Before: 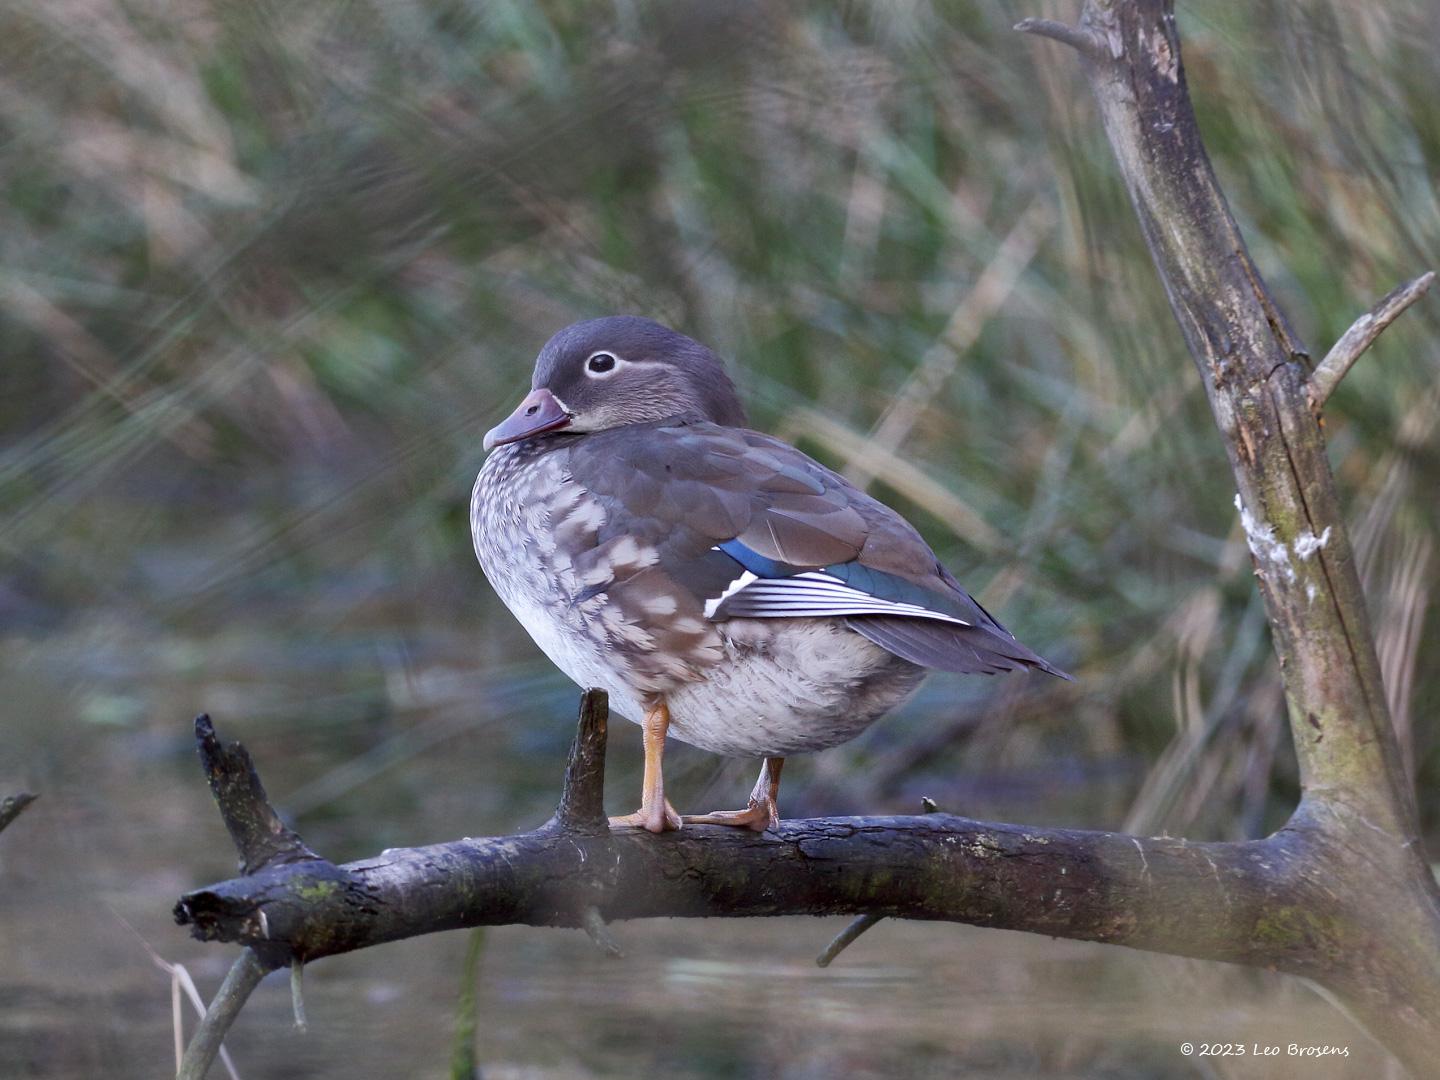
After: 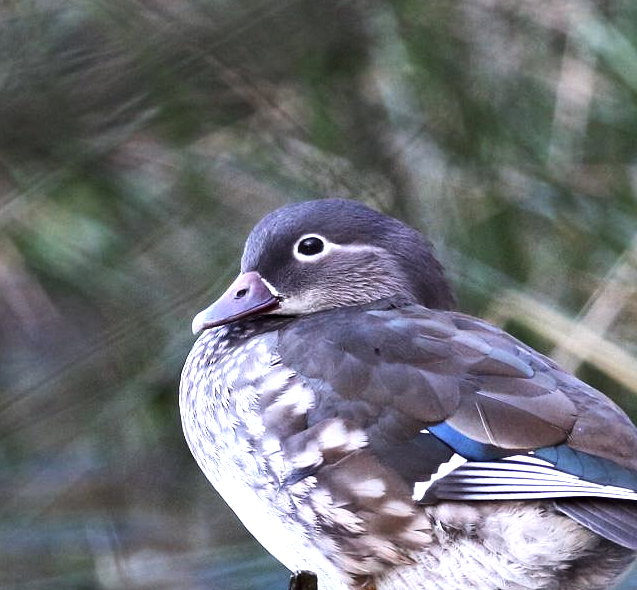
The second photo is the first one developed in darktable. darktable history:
crop: left 20.238%, top 10.908%, right 35.493%, bottom 34.403%
tone equalizer: -8 EV -1.08 EV, -7 EV -0.974 EV, -6 EV -0.893 EV, -5 EV -0.551 EV, -3 EV 0.565 EV, -2 EV 0.843 EV, -1 EV 1.01 EV, +0 EV 1.08 EV, edges refinement/feathering 500, mask exposure compensation -1.57 EV, preserve details no
